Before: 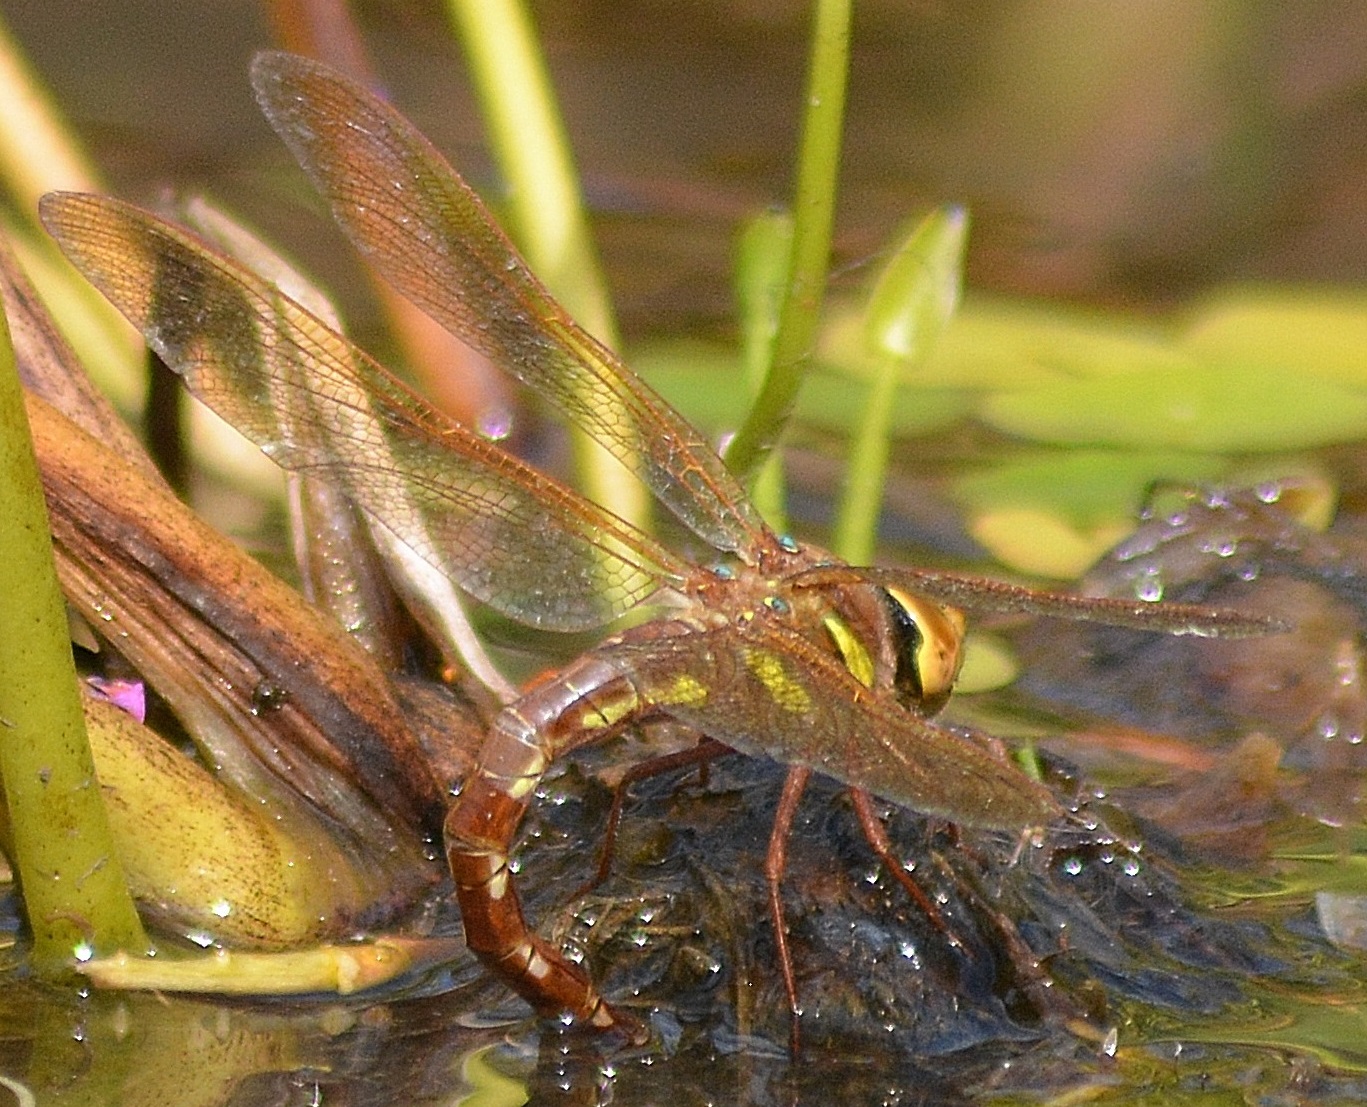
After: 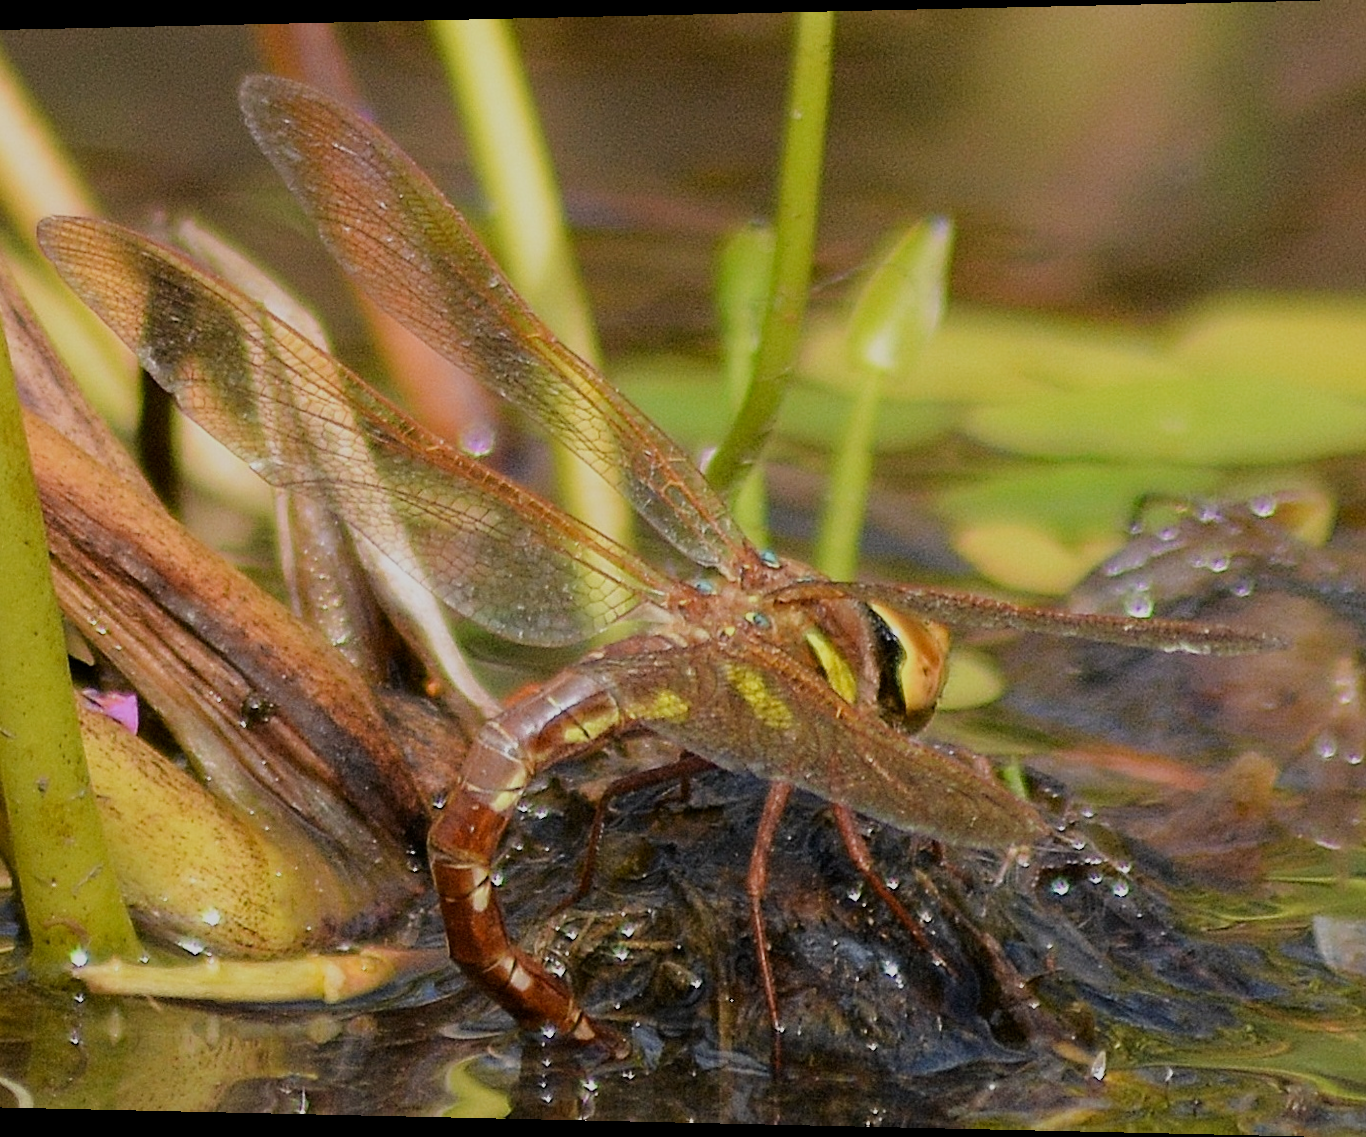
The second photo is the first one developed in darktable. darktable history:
rotate and perspective: lens shift (horizontal) -0.055, automatic cropping off
contrast brightness saturation: contrast 0.03, brightness -0.04
filmic rgb: black relative exposure -7.65 EV, white relative exposure 4.56 EV, hardness 3.61
